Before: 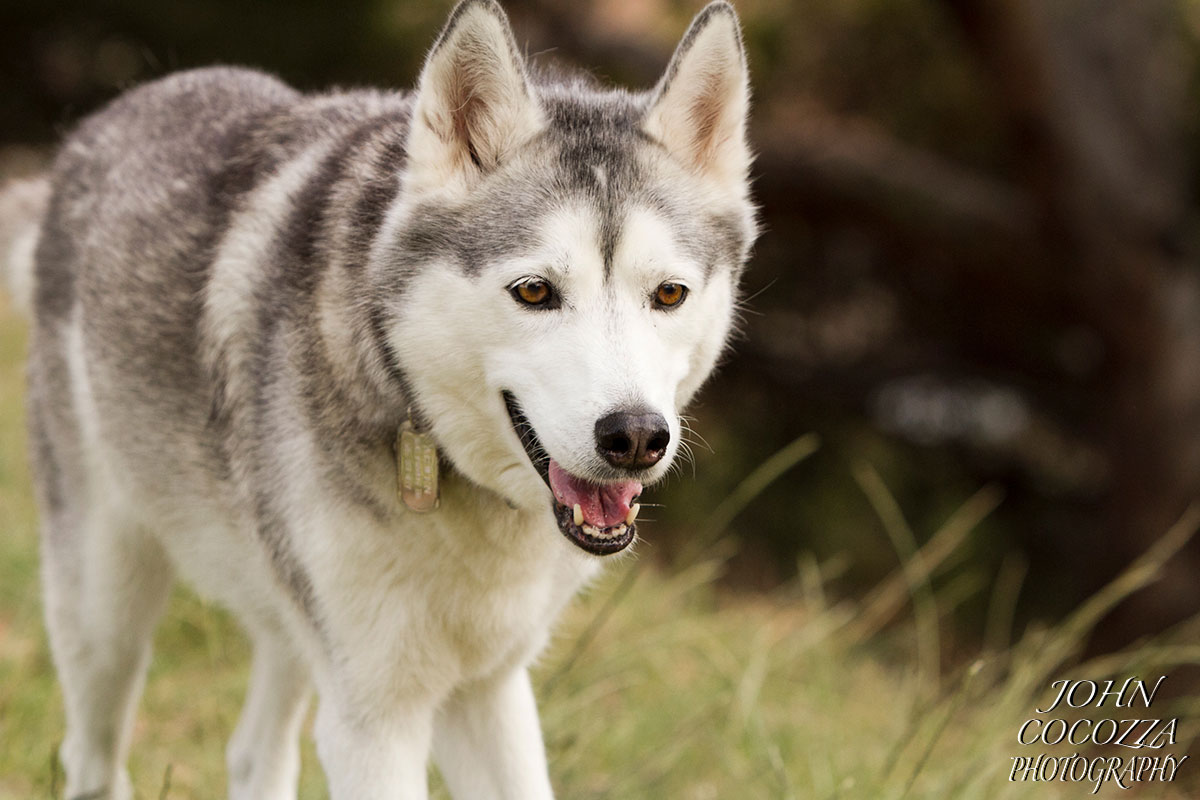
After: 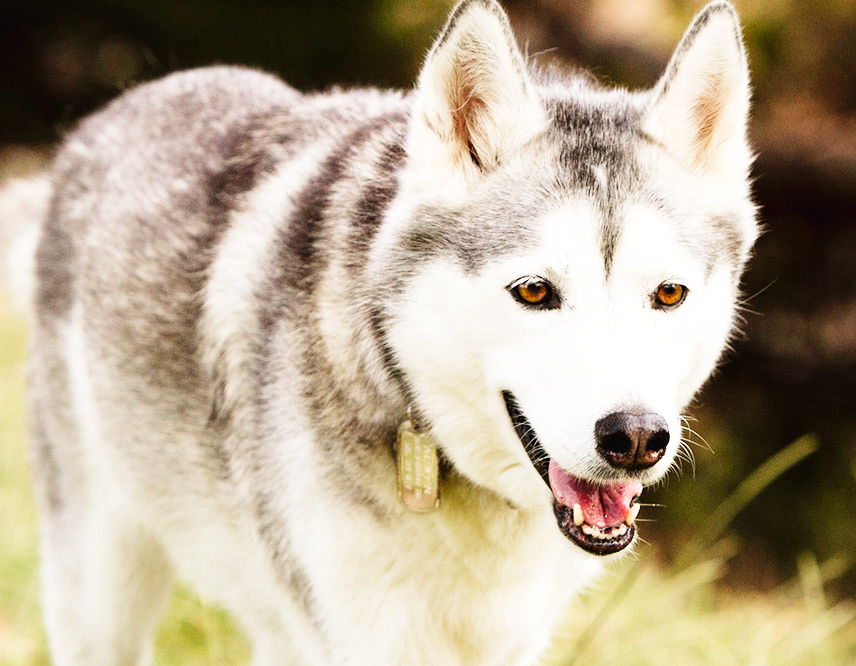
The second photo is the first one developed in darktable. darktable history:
crop: right 28.61%, bottom 16.638%
base curve: curves: ch0 [(0, 0.003) (0.001, 0.002) (0.006, 0.004) (0.02, 0.022) (0.048, 0.086) (0.094, 0.234) (0.162, 0.431) (0.258, 0.629) (0.385, 0.8) (0.548, 0.918) (0.751, 0.988) (1, 1)], preserve colors none
